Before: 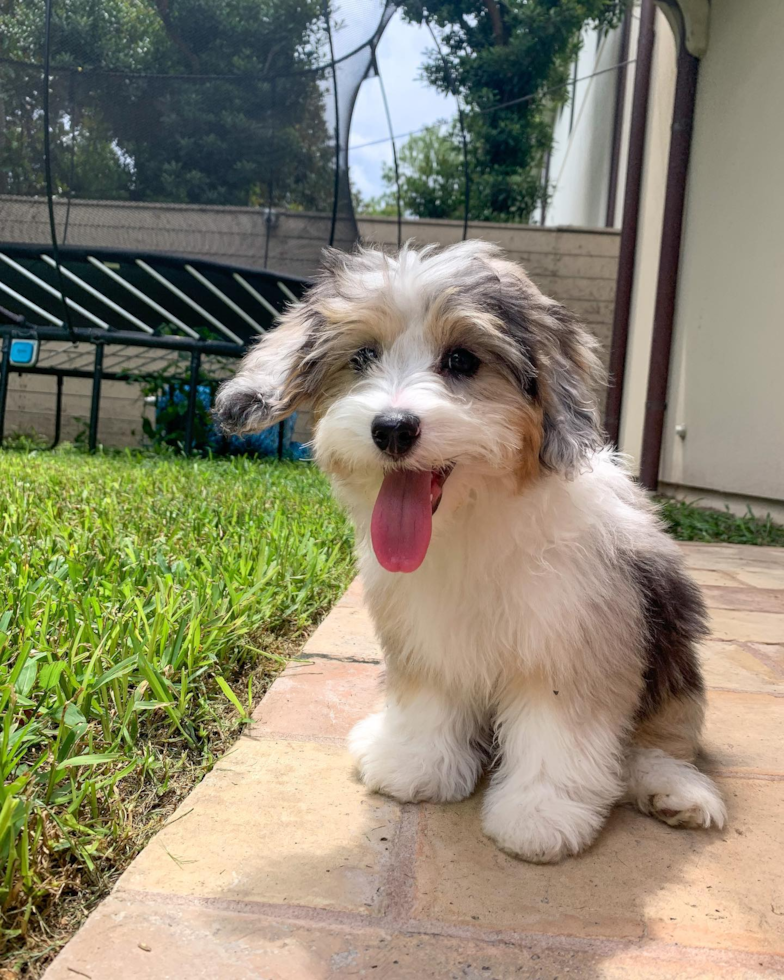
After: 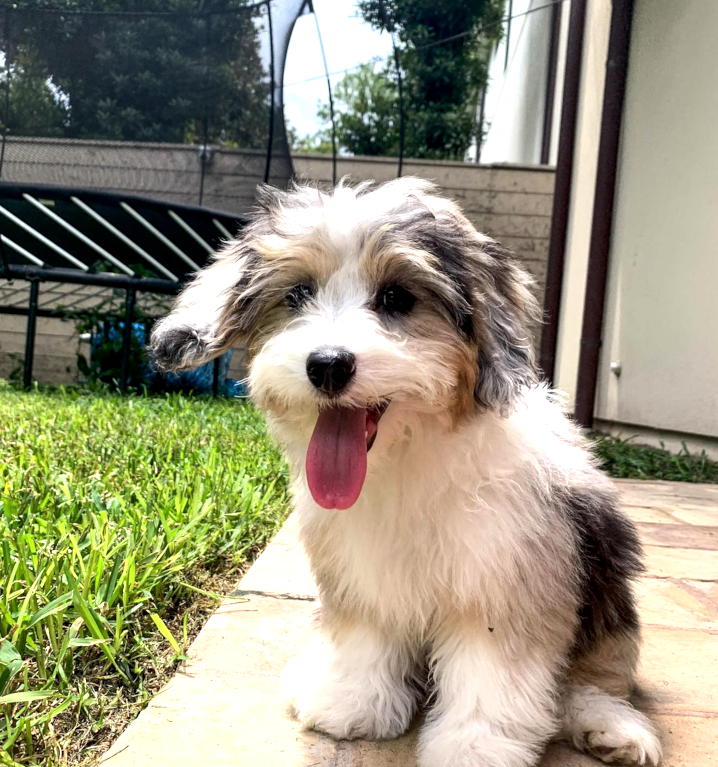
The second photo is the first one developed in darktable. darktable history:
crop: left 8.354%, top 6.53%, bottom 15.202%
tone equalizer: -8 EV -0.768 EV, -7 EV -0.669 EV, -6 EV -0.618 EV, -5 EV -0.37 EV, -3 EV 0.37 EV, -2 EV 0.6 EV, -1 EV 0.687 EV, +0 EV 0.743 EV, edges refinement/feathering 500, mask exposure compensation -1.57 EV, preserve details no
local contrast: highlights 100%, shadows 102%, detail 119%, midtone range 0.2
